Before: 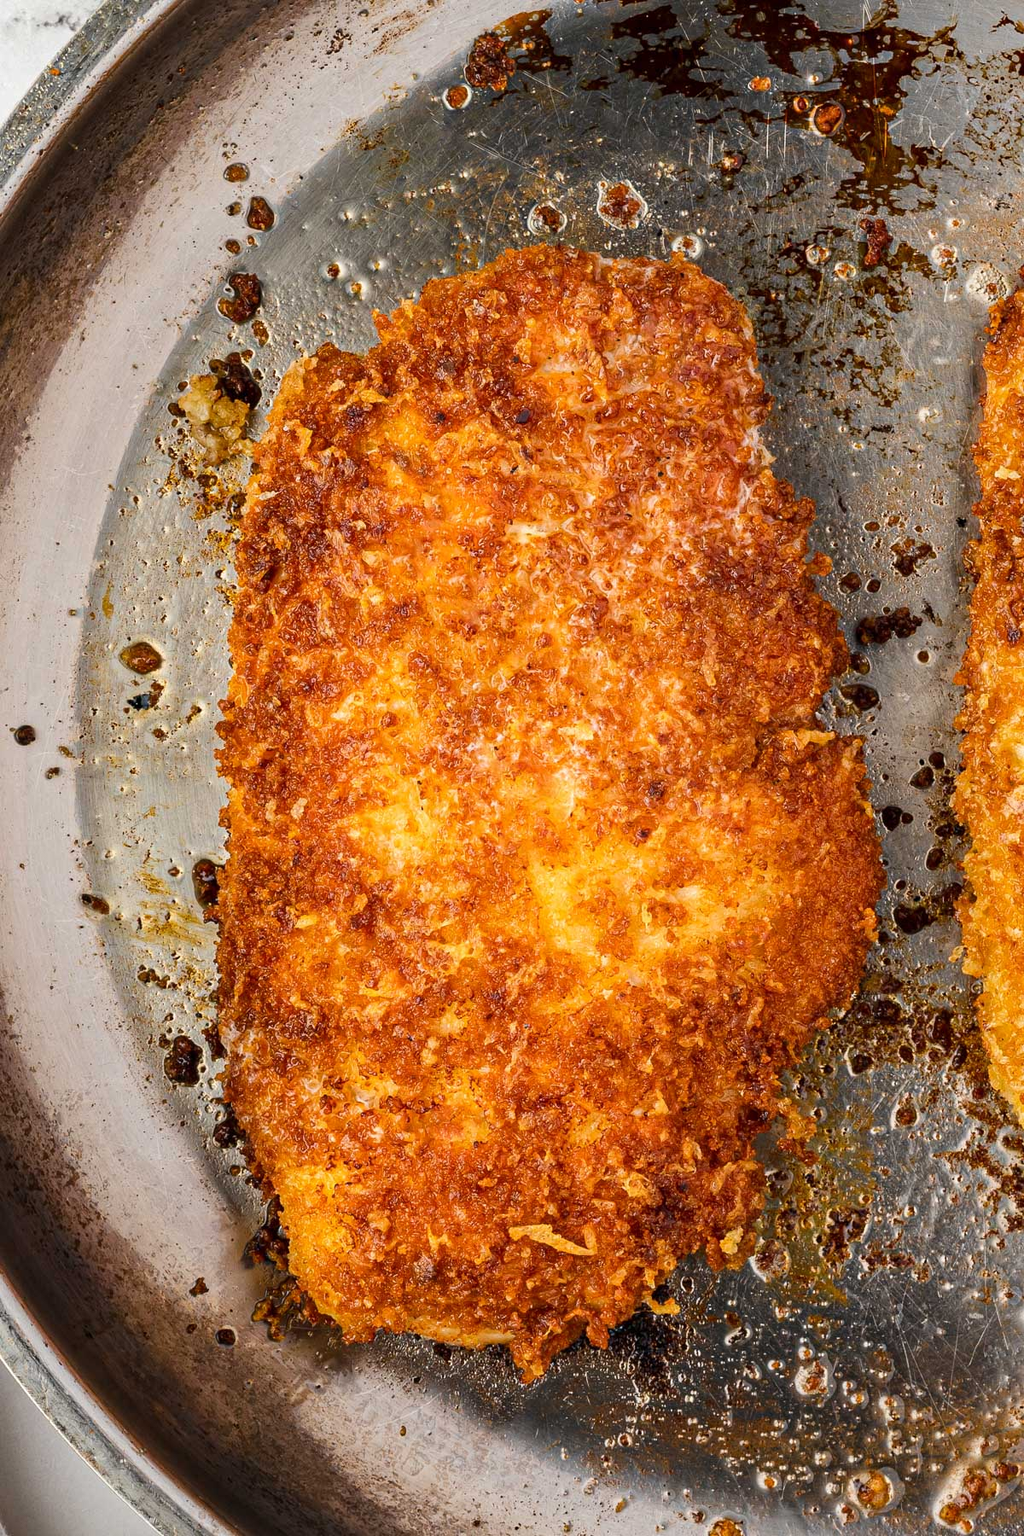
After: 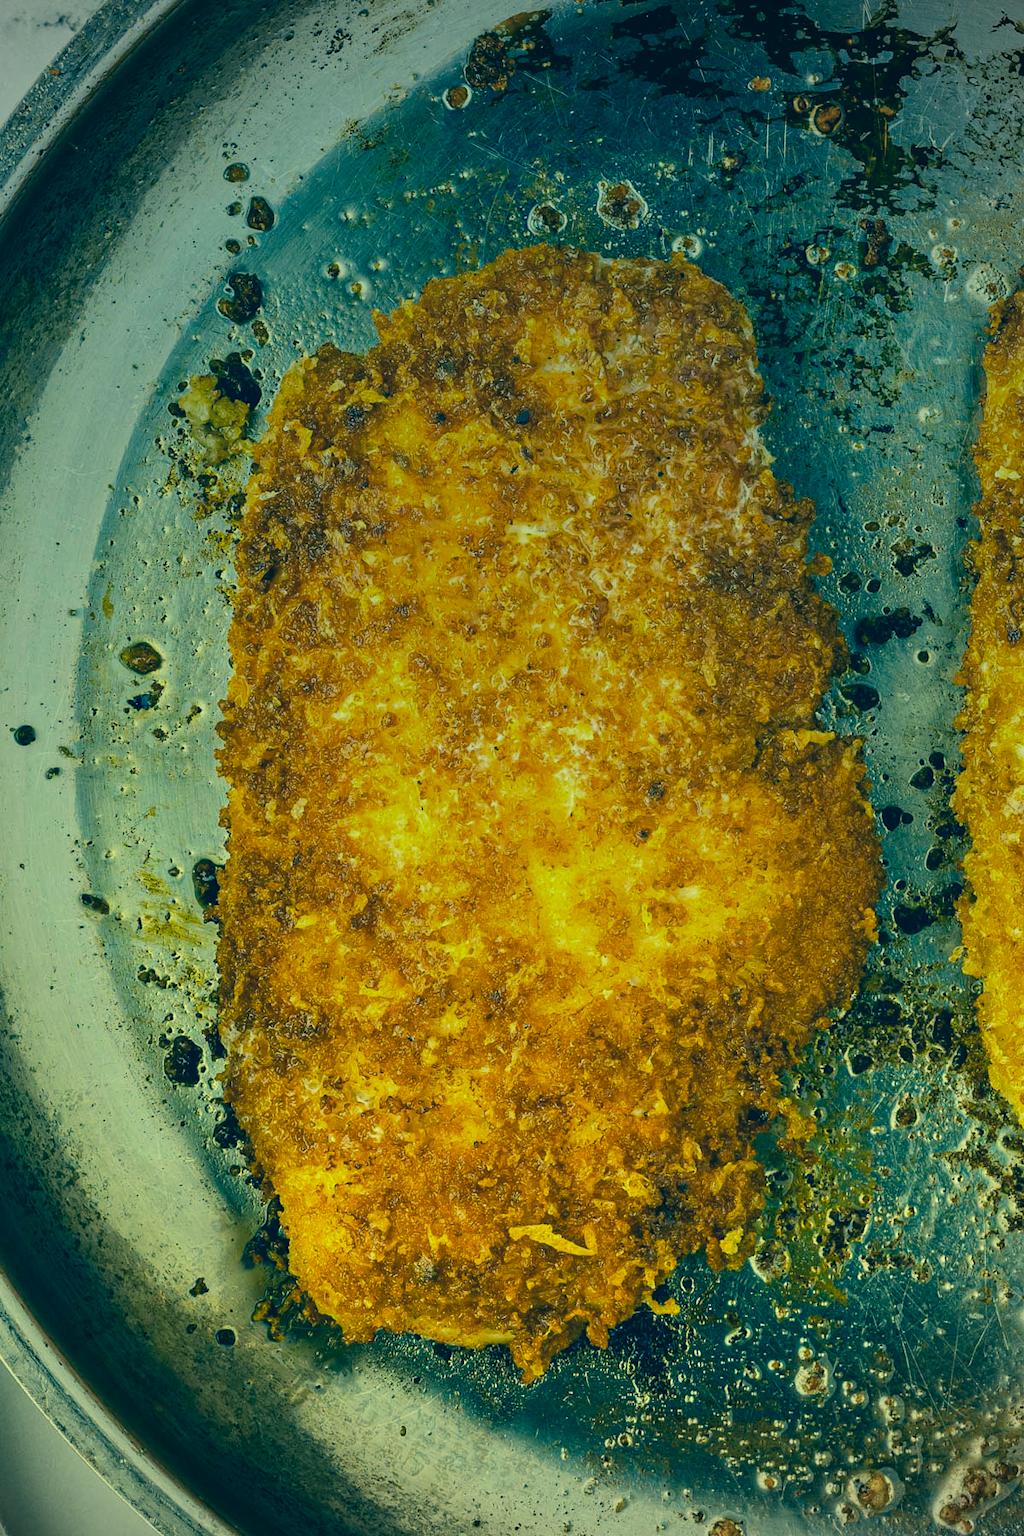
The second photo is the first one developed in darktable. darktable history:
vignetting: unbound false
color correction: highlights a* -15.58, highlights b* 40, shadows a* -40, shadows b* -26.18
graduated density: hue 238.83°, saturation 50%
